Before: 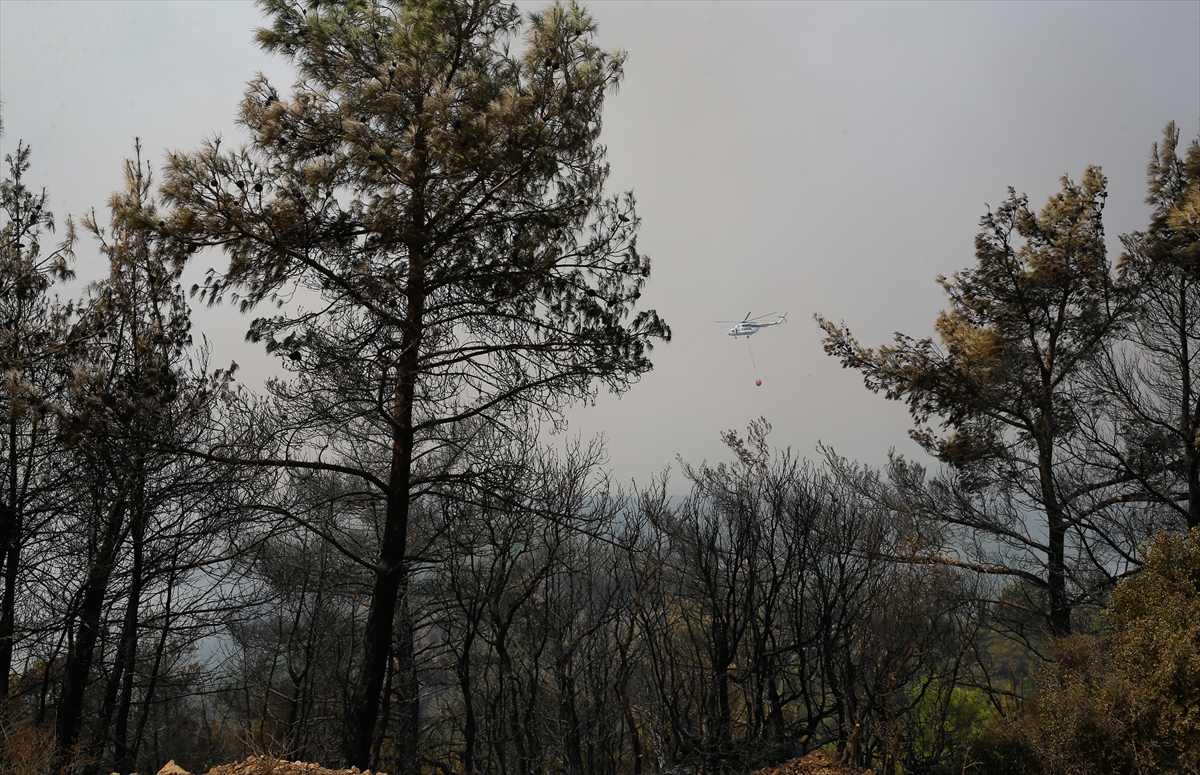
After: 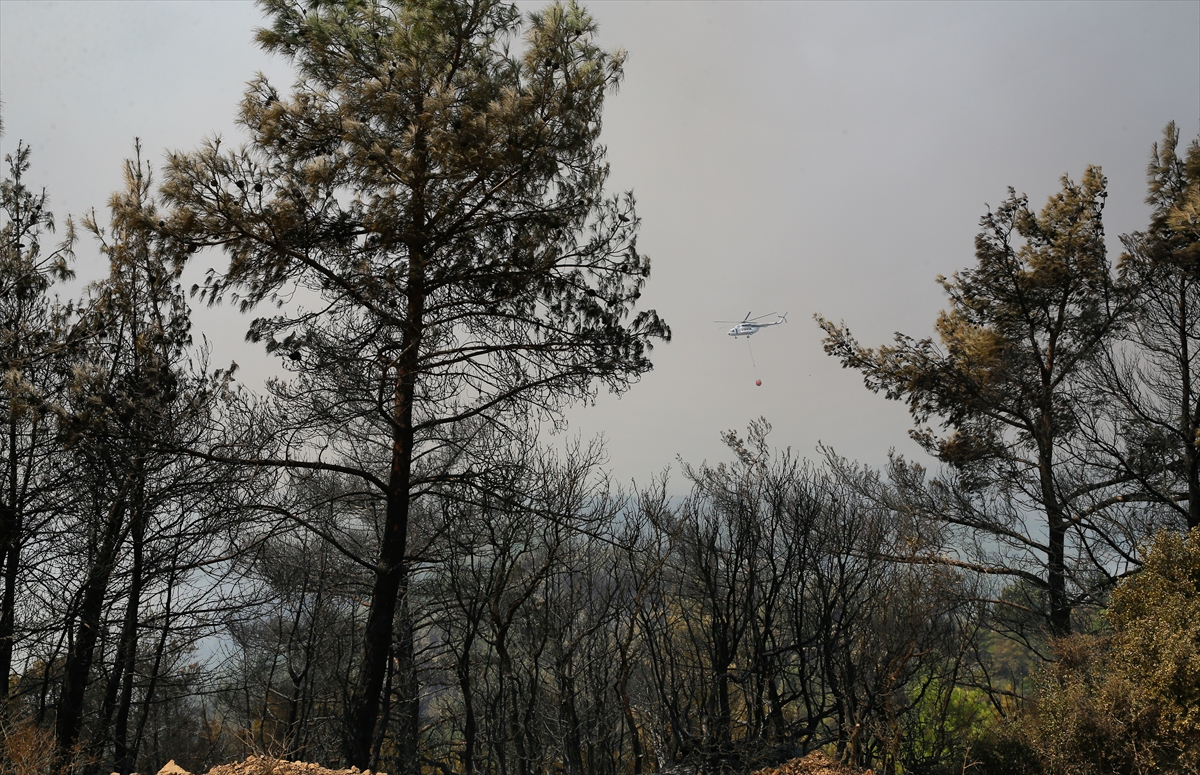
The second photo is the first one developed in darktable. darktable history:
shadows and highlights: radius 263.61, soften with gaussian
